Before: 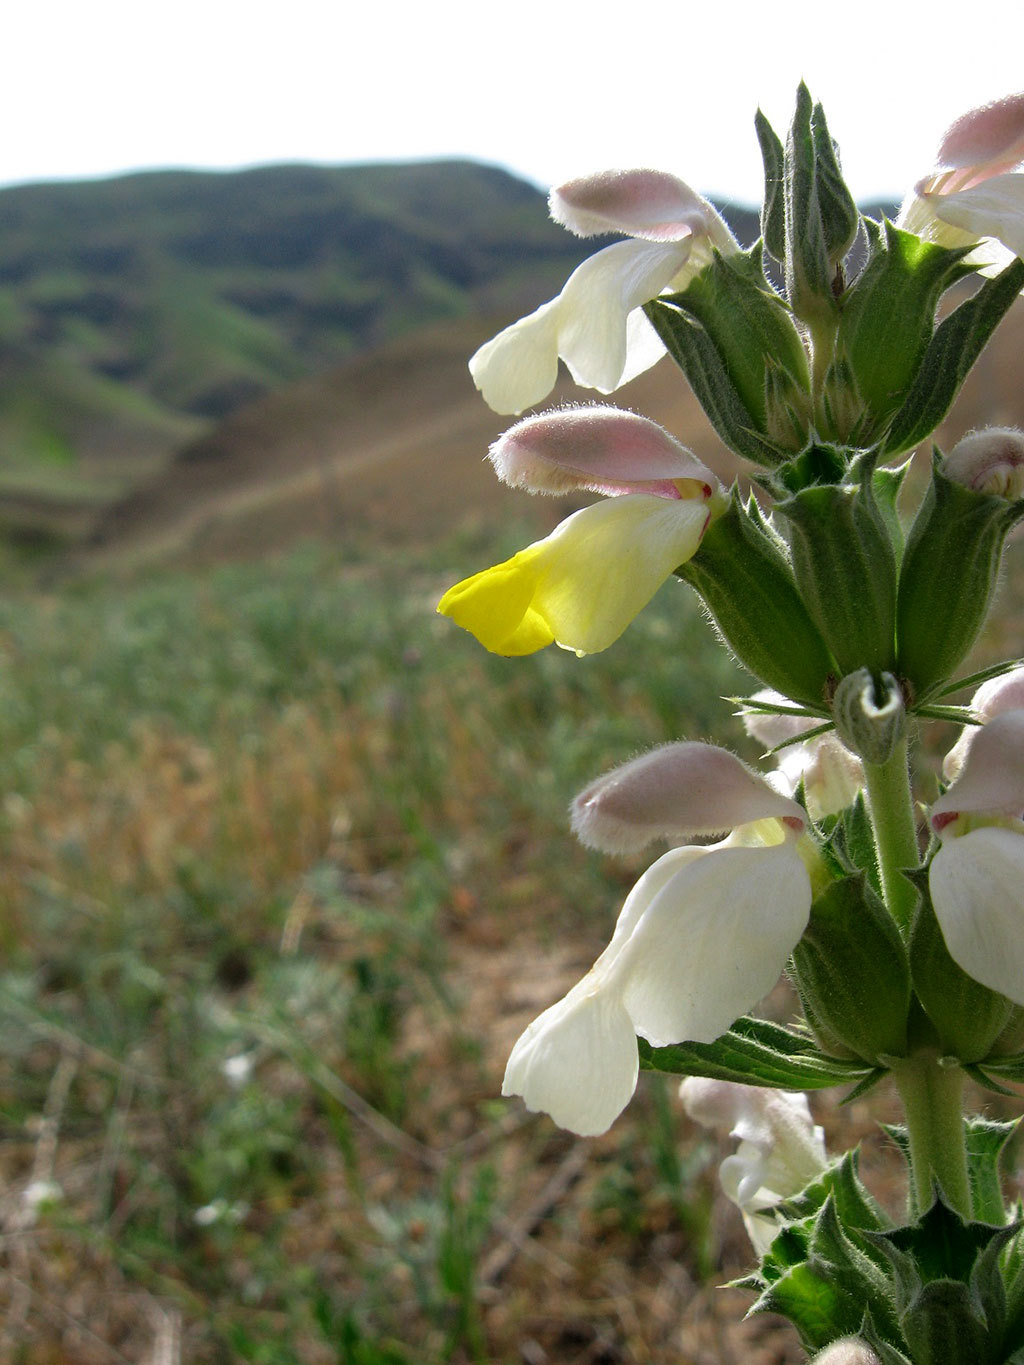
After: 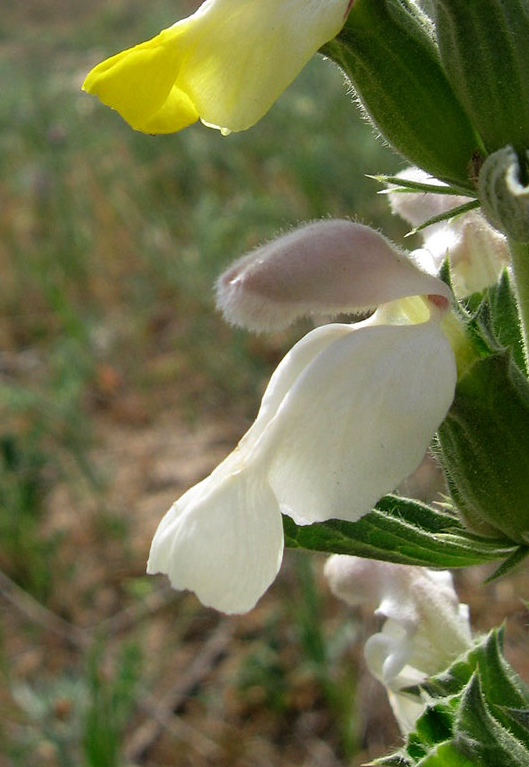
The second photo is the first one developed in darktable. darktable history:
crop: left 34.678%, top 38.311%, right 13.584%, bottom 5.467%
